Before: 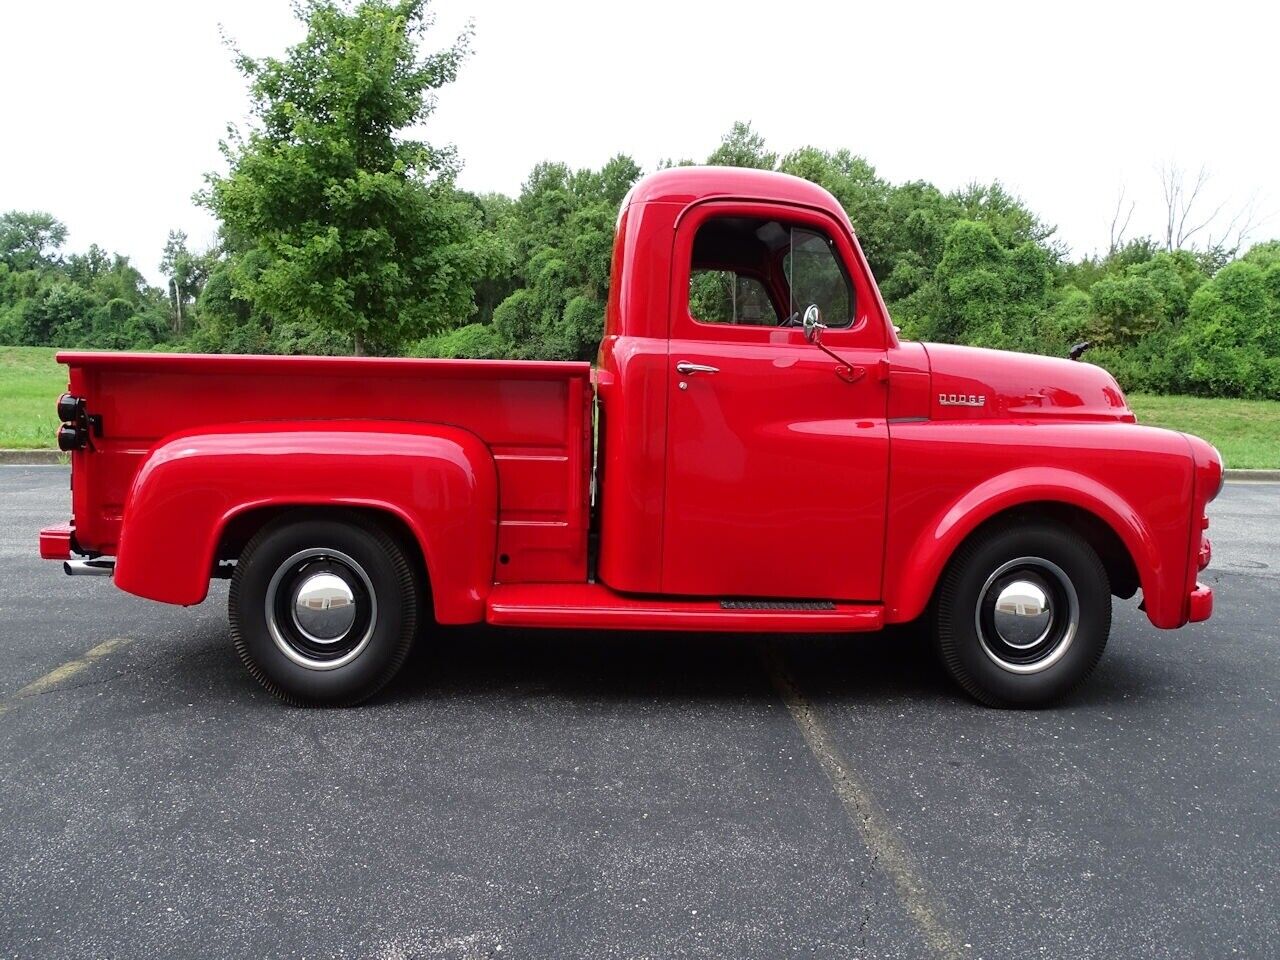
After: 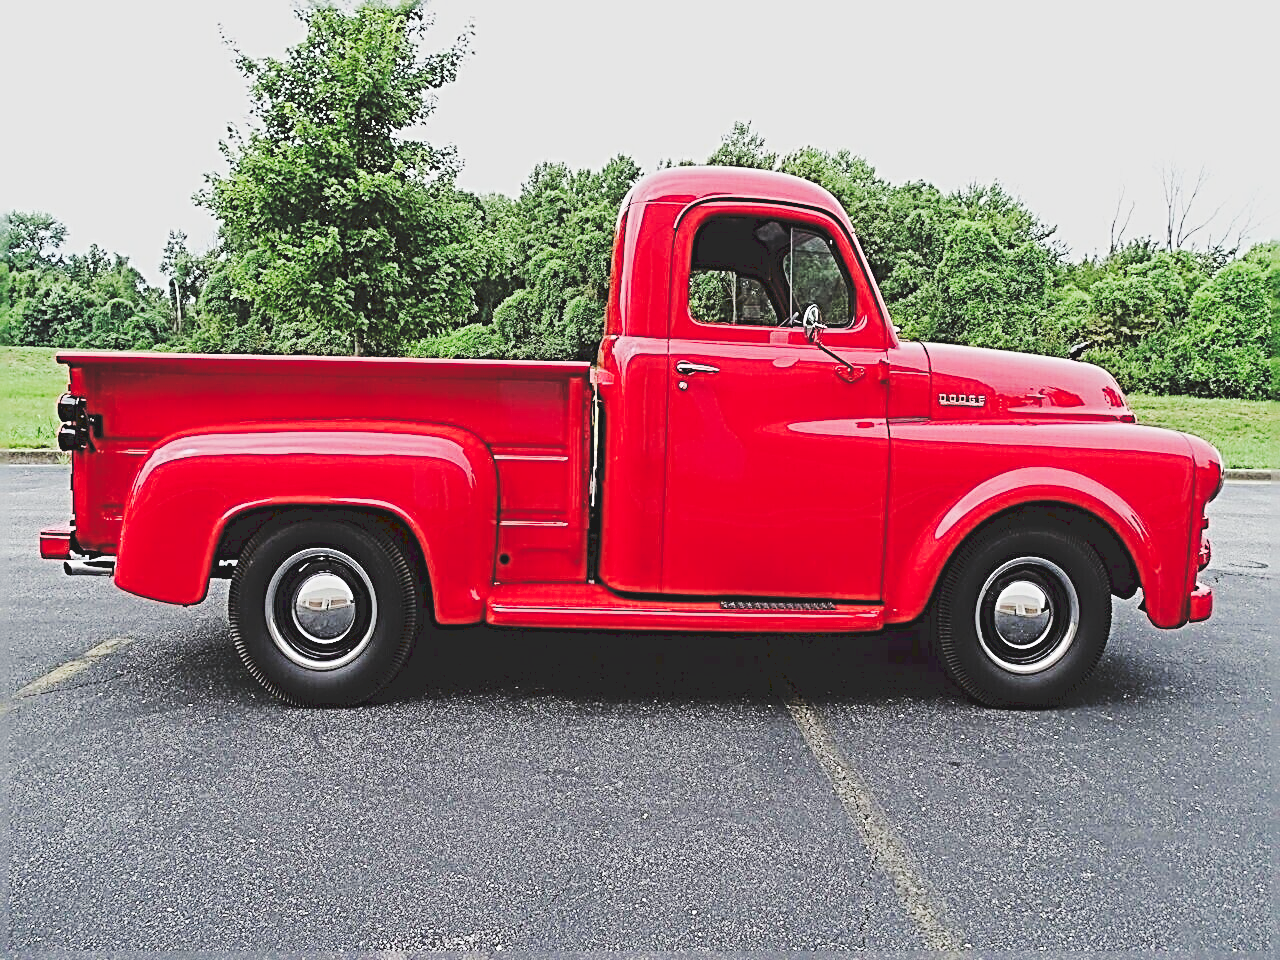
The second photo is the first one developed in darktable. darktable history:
filmic rgb: black relative exposure -7.13 EV, white relative exposure 5.38 EV, threshold 5.98 EV, hardness 3.02, enable highlight reconstruction true
tone curve: curves: ch0 [(0, 0) (0.003, 0.156) (0.011, 0.156) (0.025, 0.157) (0.044, 0.164) (0.069, 0.172) (0.1, 0.181) (0.136, 0.191) (0.177, 0.214) (0.224, 0.245) (0.277, 0.285) (0.335, 0.333) (0.399, 0.387) (0.468, 0.471) (0.543, 0.556) (0.623, 0.648) (0.709, 0.734) (0.801, 0.809) (0.898, 0.891) (1, 1)], preserve colors none
exposure: black level correction 0, exposure 0.932 EV, compensate exposure bias true, compensate highlight preservation false
sharpen: radius 3.202, amount 1.724
